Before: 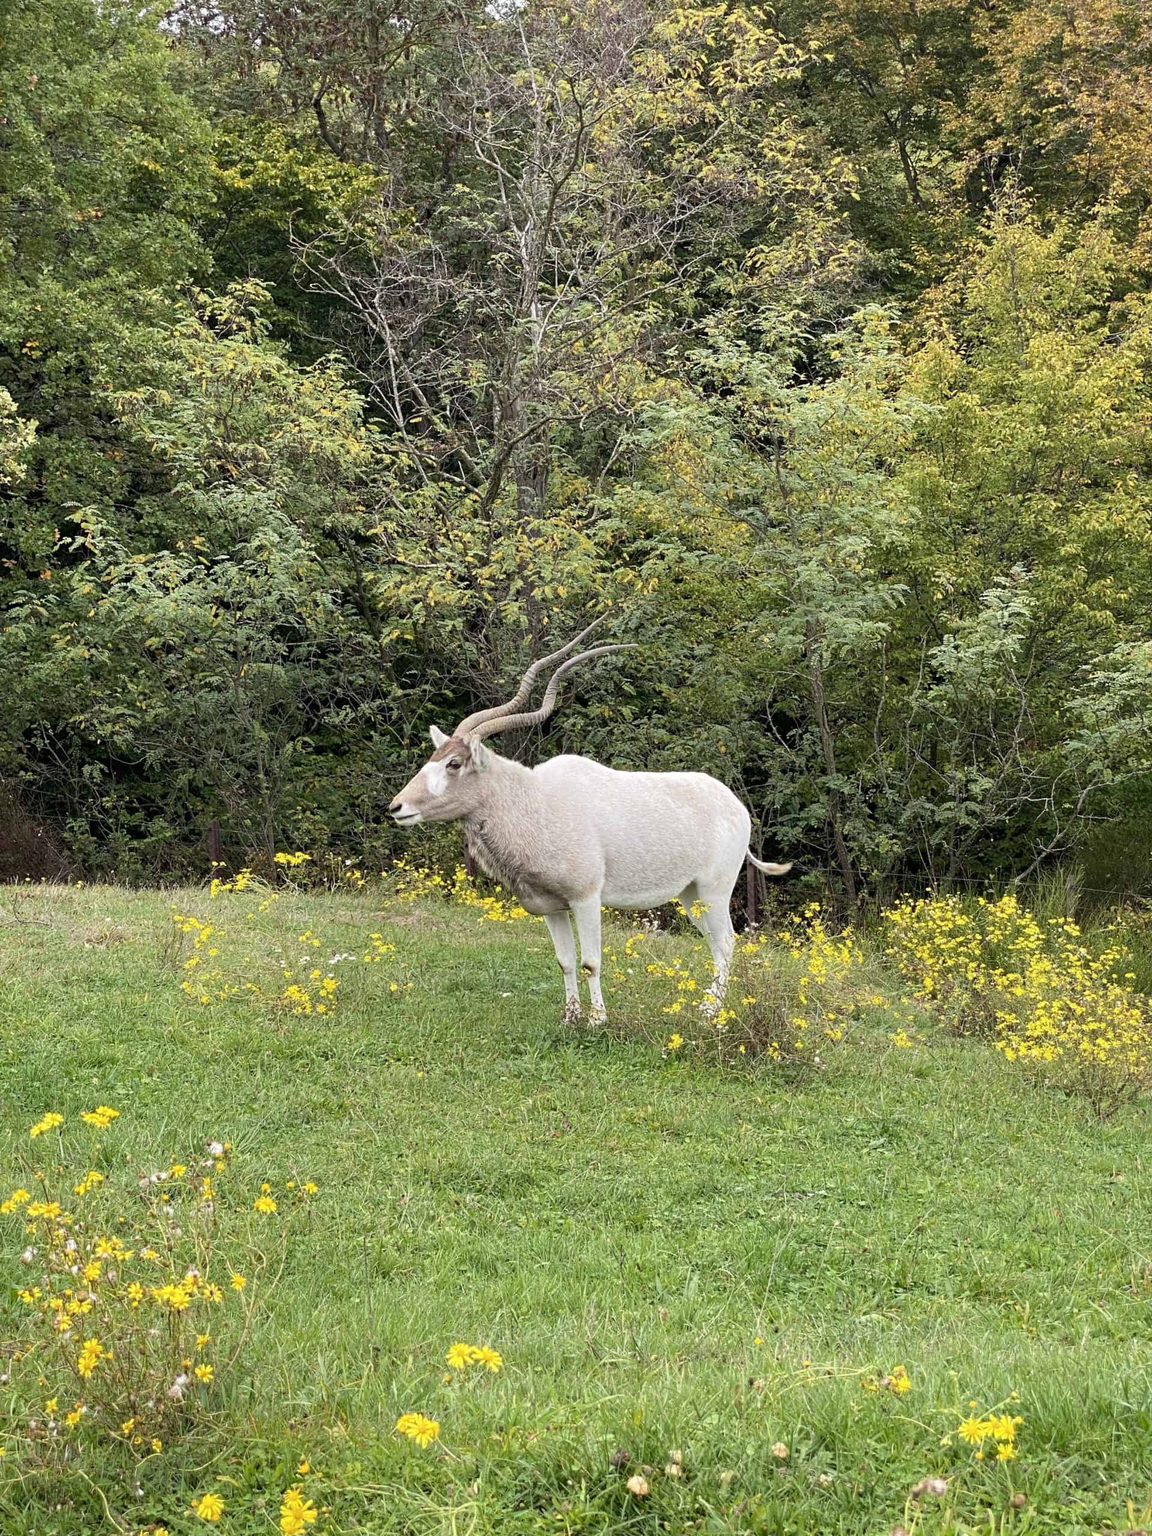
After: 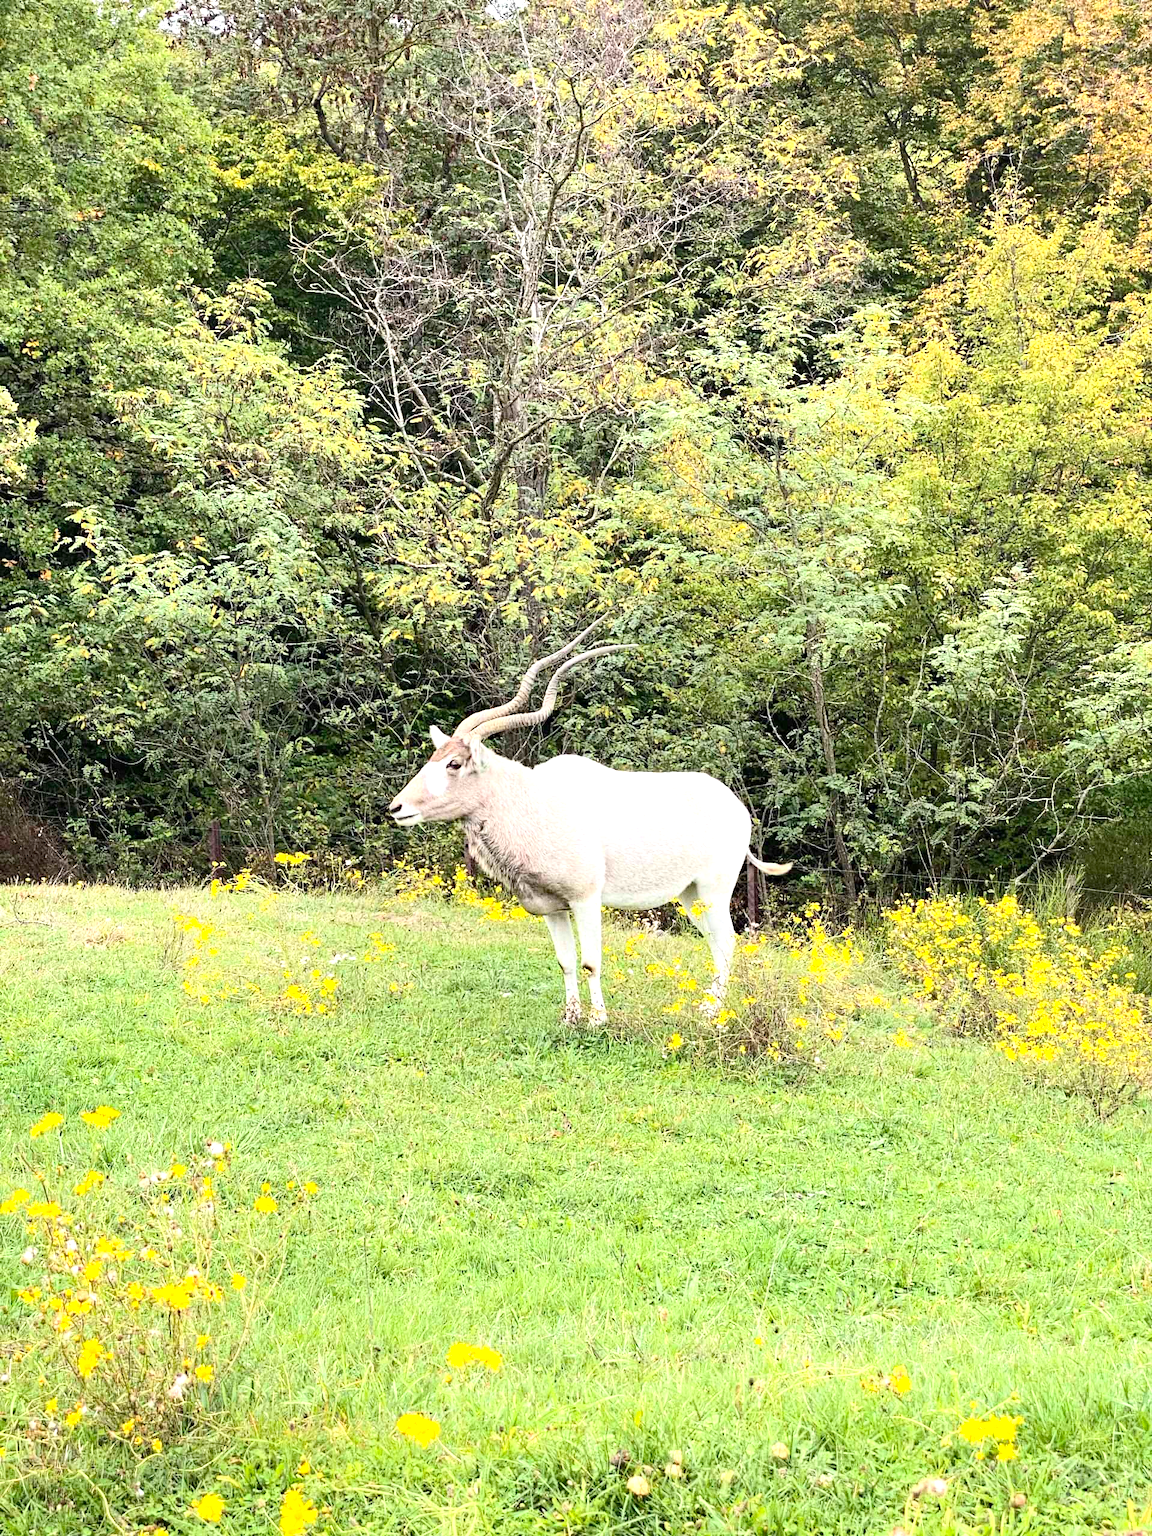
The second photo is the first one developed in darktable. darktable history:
haze removal: compatibility mode true, adaptive false
exposure: exposure 0.921 EV, compensate highlight preservation false
grain: coarseness 0.09 ISO
contrast brightness saturation: contrast 0.24, brightness 0.09
